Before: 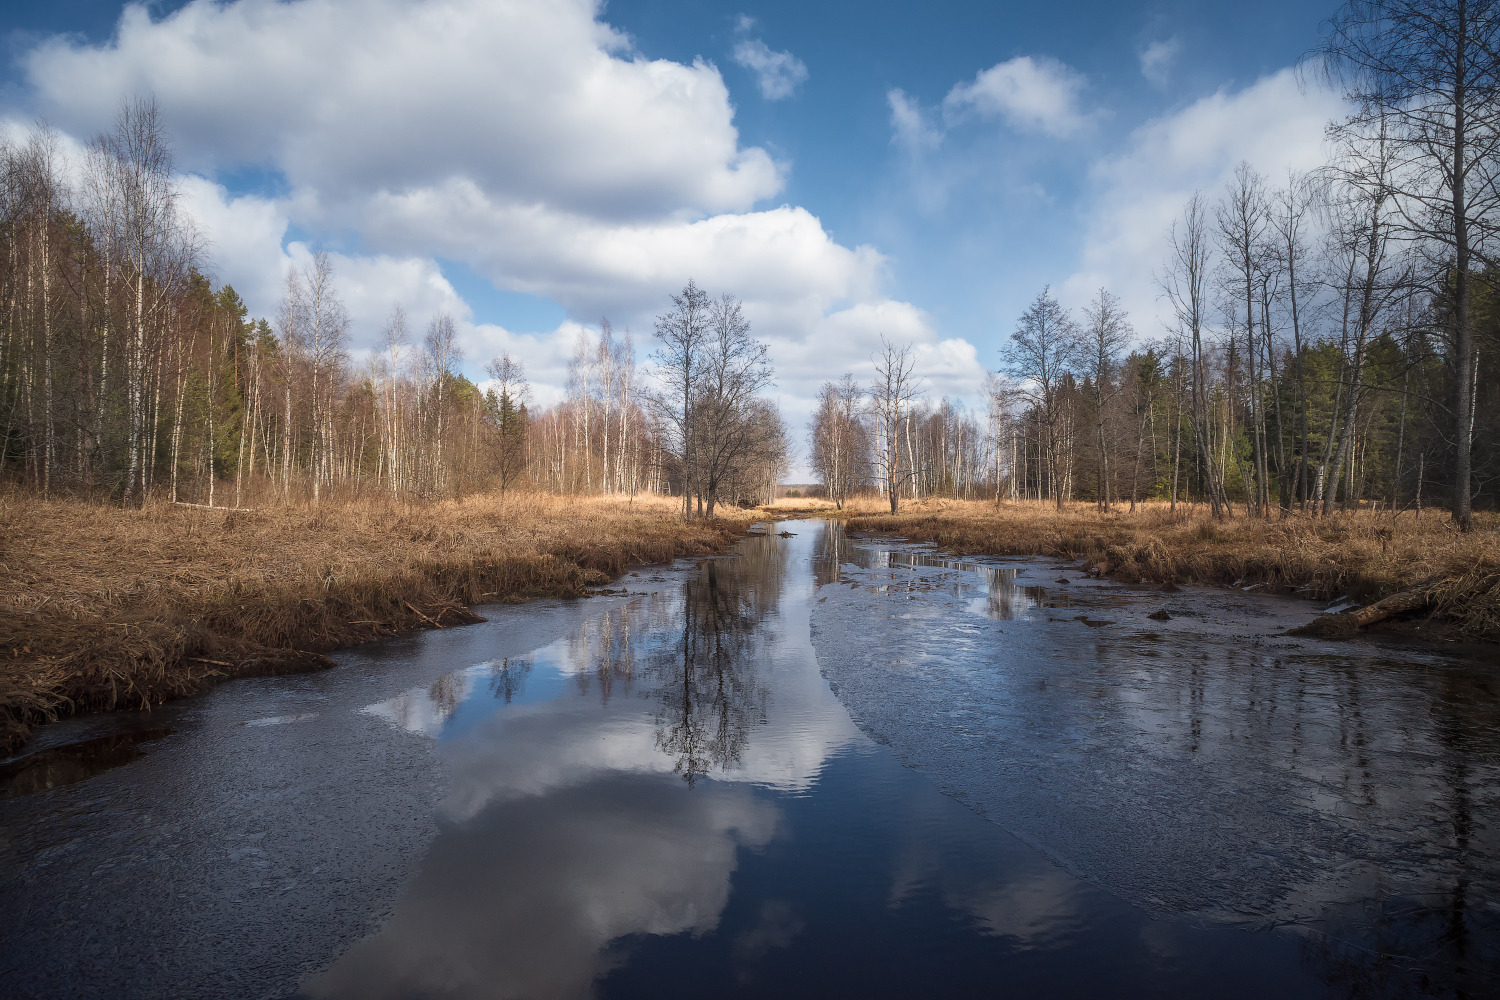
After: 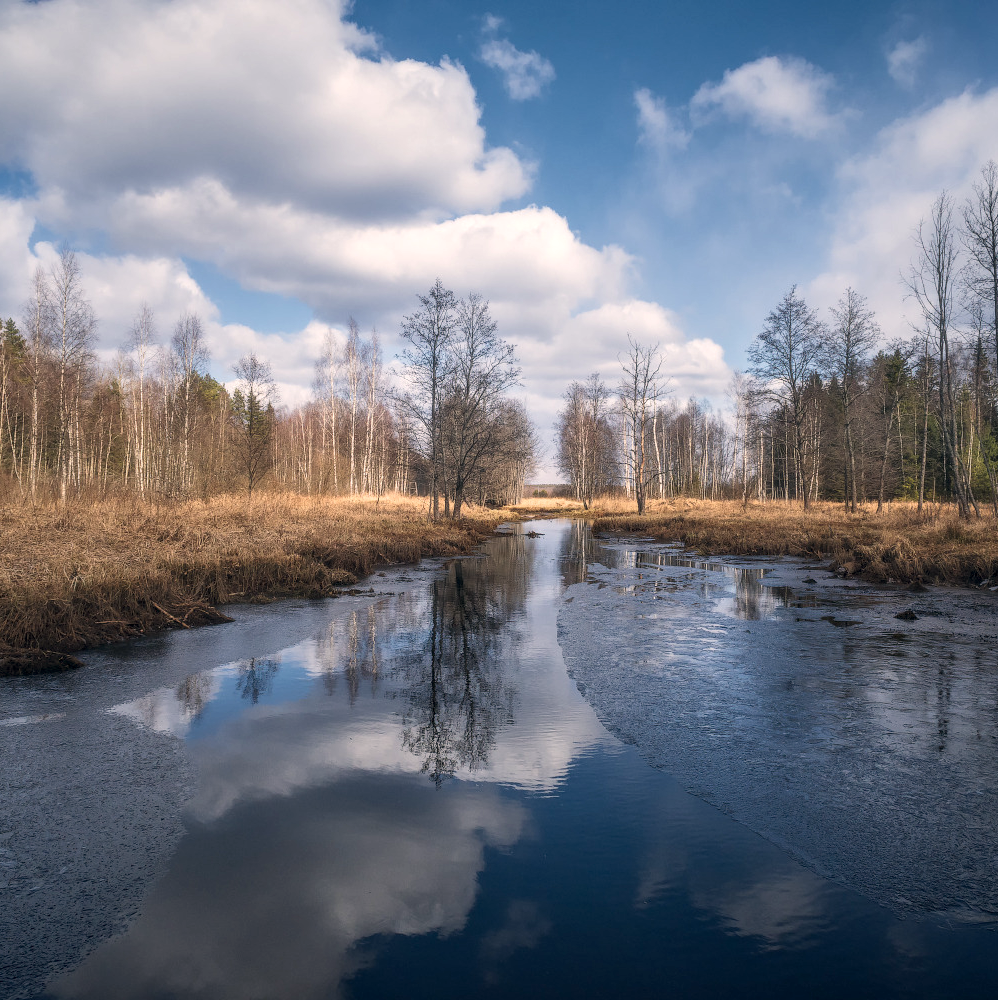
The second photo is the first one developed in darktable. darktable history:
local contrast: on, module defaults
color correction: highlights a* 5.38, highlights b* 5.3, shadows a* -4.26, shadows b* -5.11
crop: left 16.899%, right 16.556%
